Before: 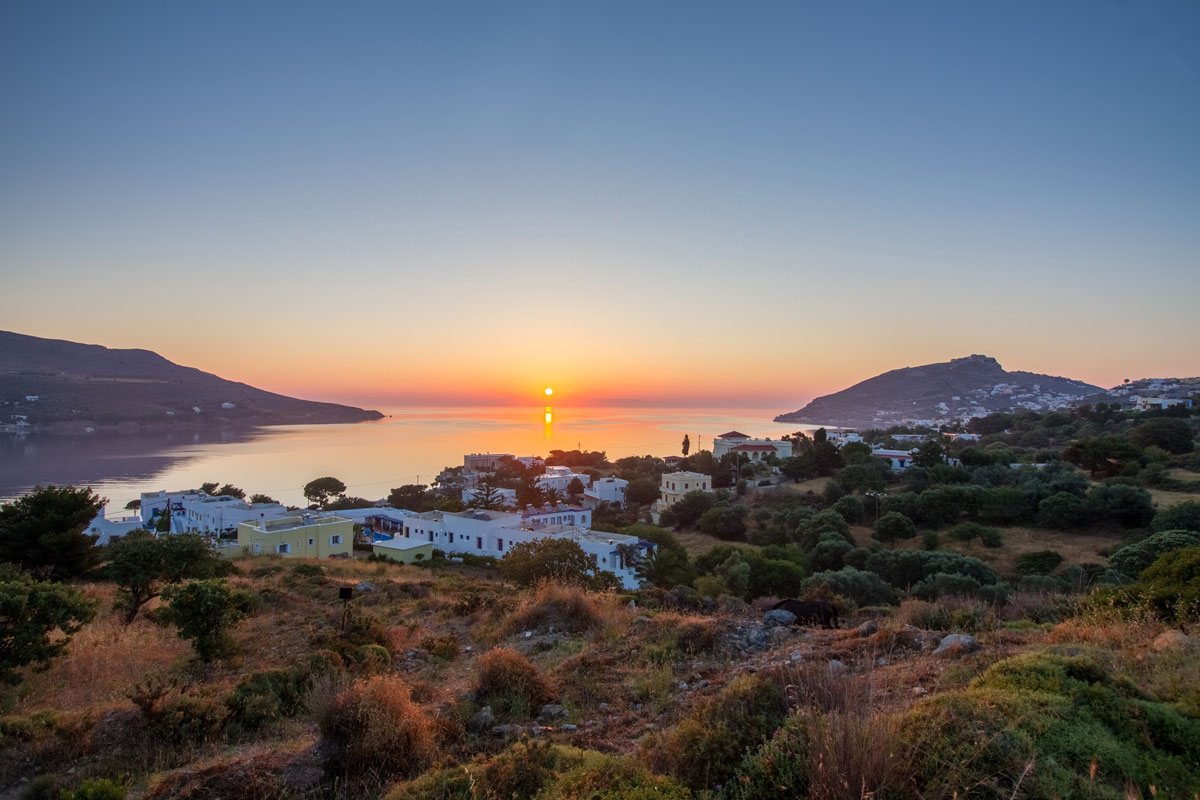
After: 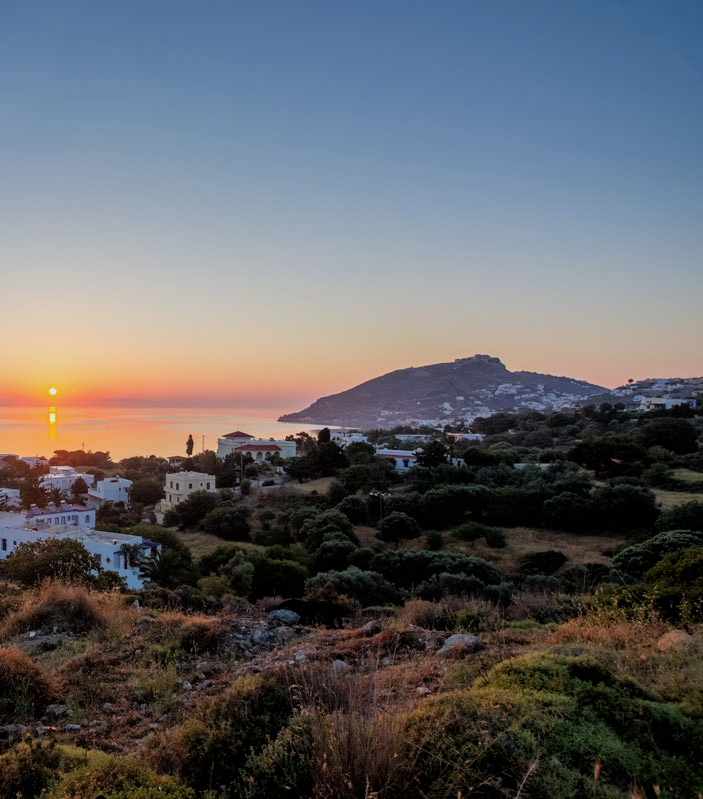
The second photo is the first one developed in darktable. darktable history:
crop: left 41.389%
filmic rgb: black relative exposure -5.81 EV, white relative exposure 3.39 EV, hardness 3.67, iterations of high-quality reconstruction 0
